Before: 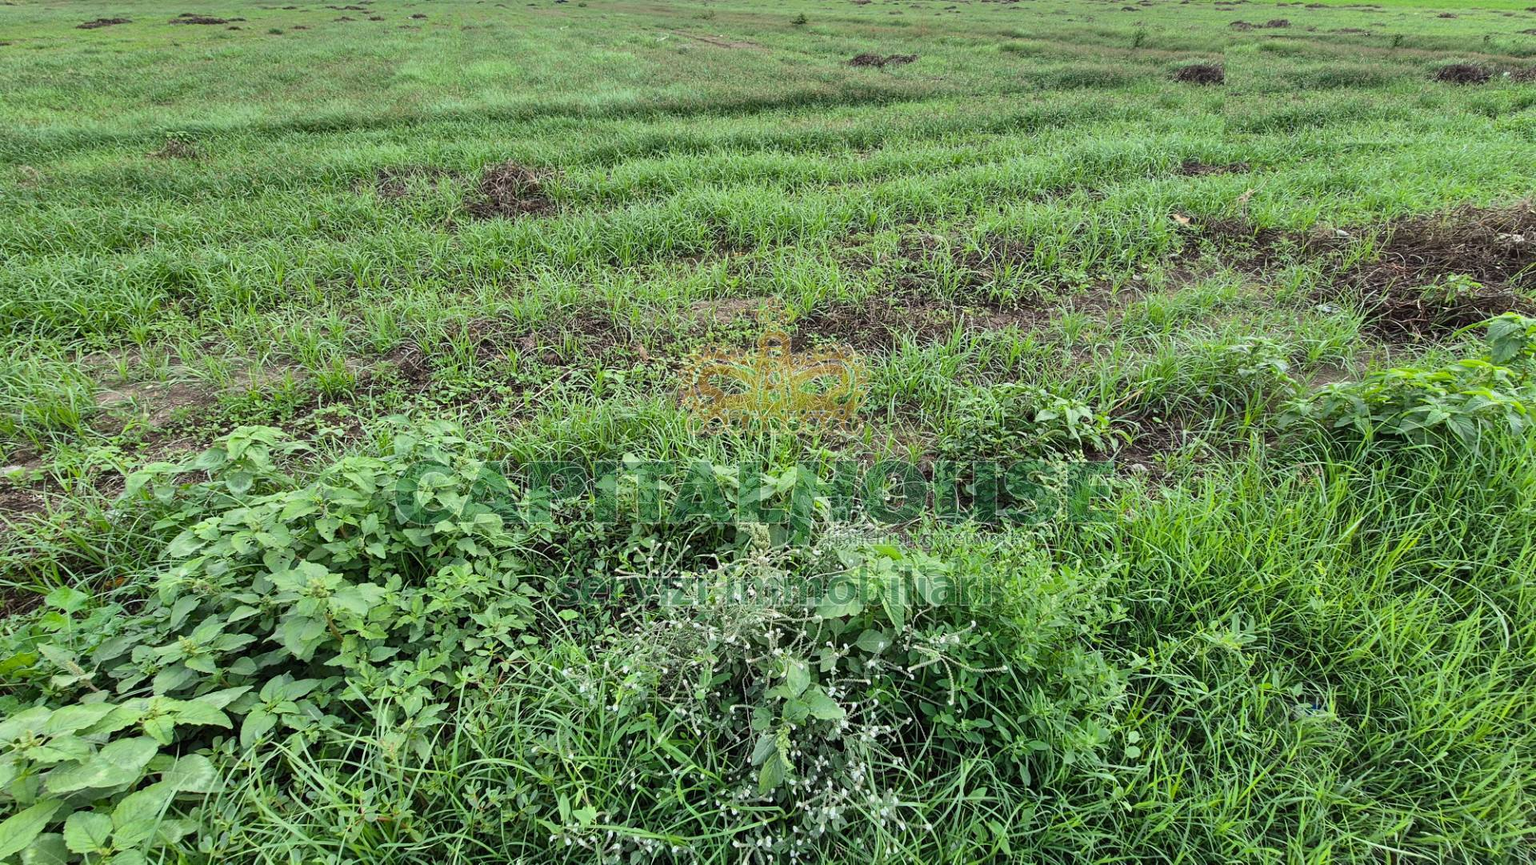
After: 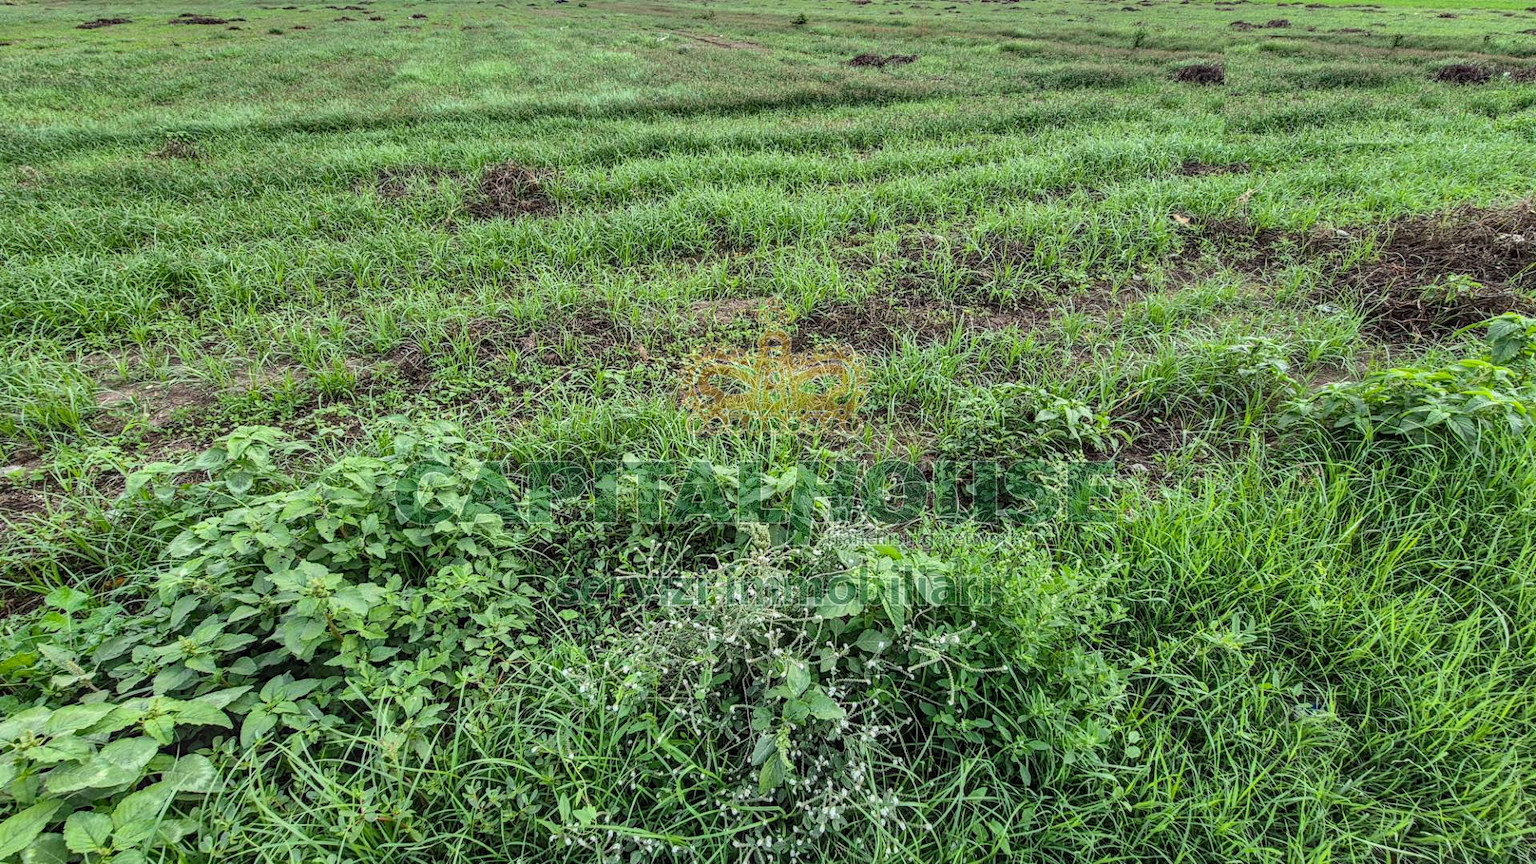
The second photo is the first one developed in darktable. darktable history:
haze removal: compatibility mode true, adaptive false
local contrast: highlights 1%, shadows 3%, detail 133%
